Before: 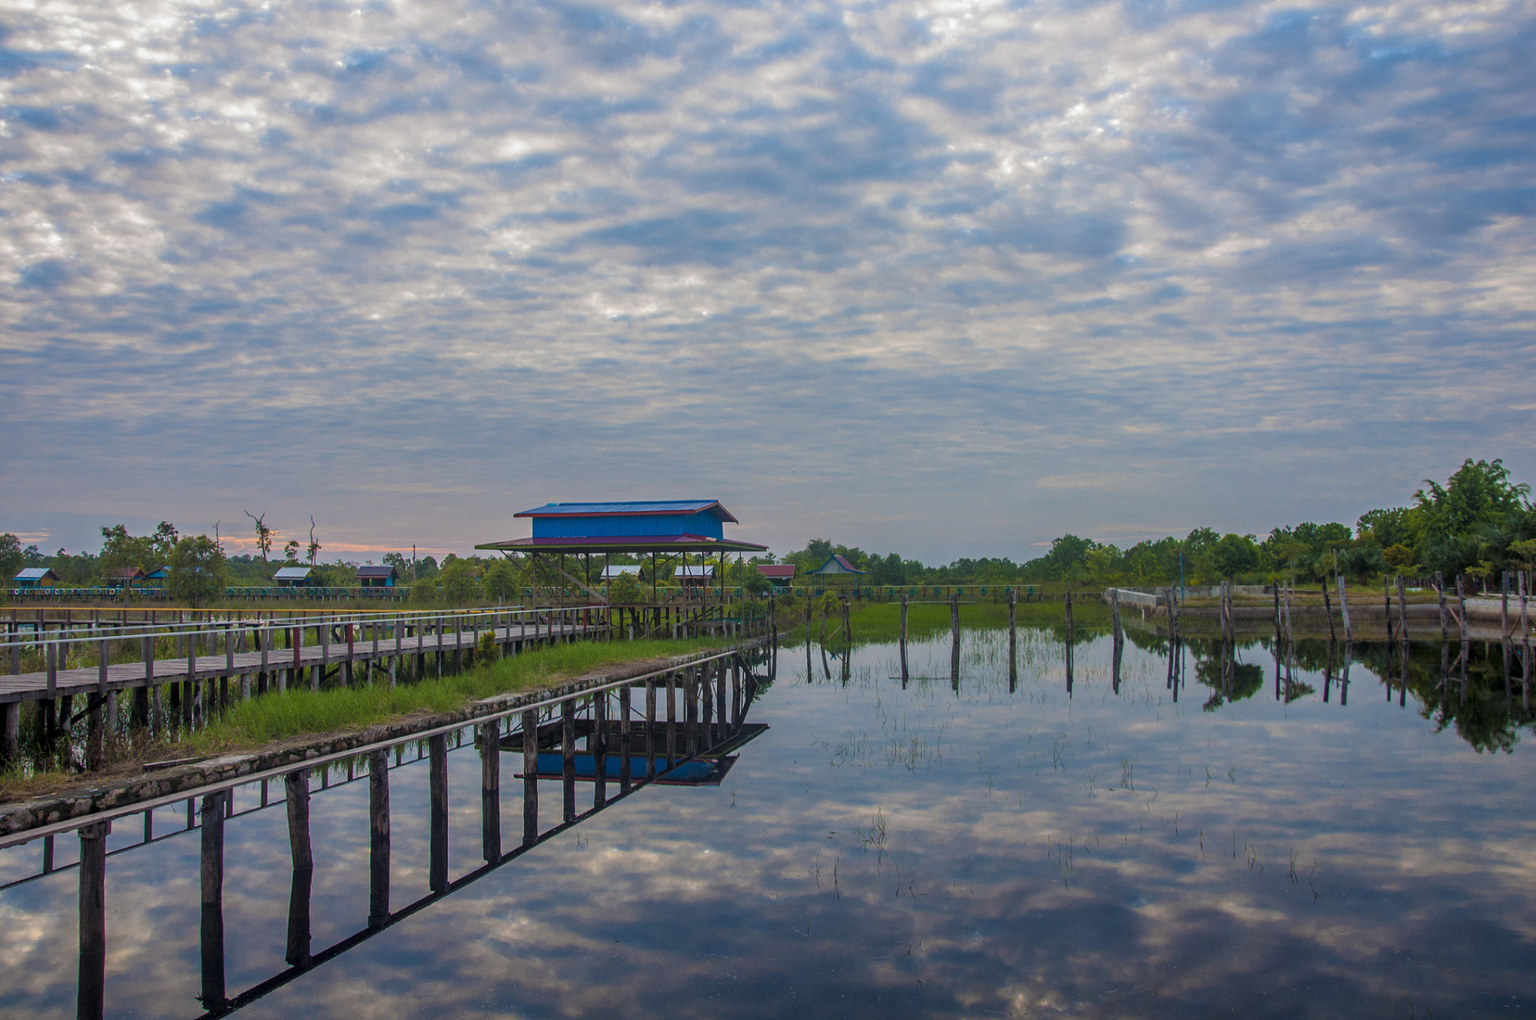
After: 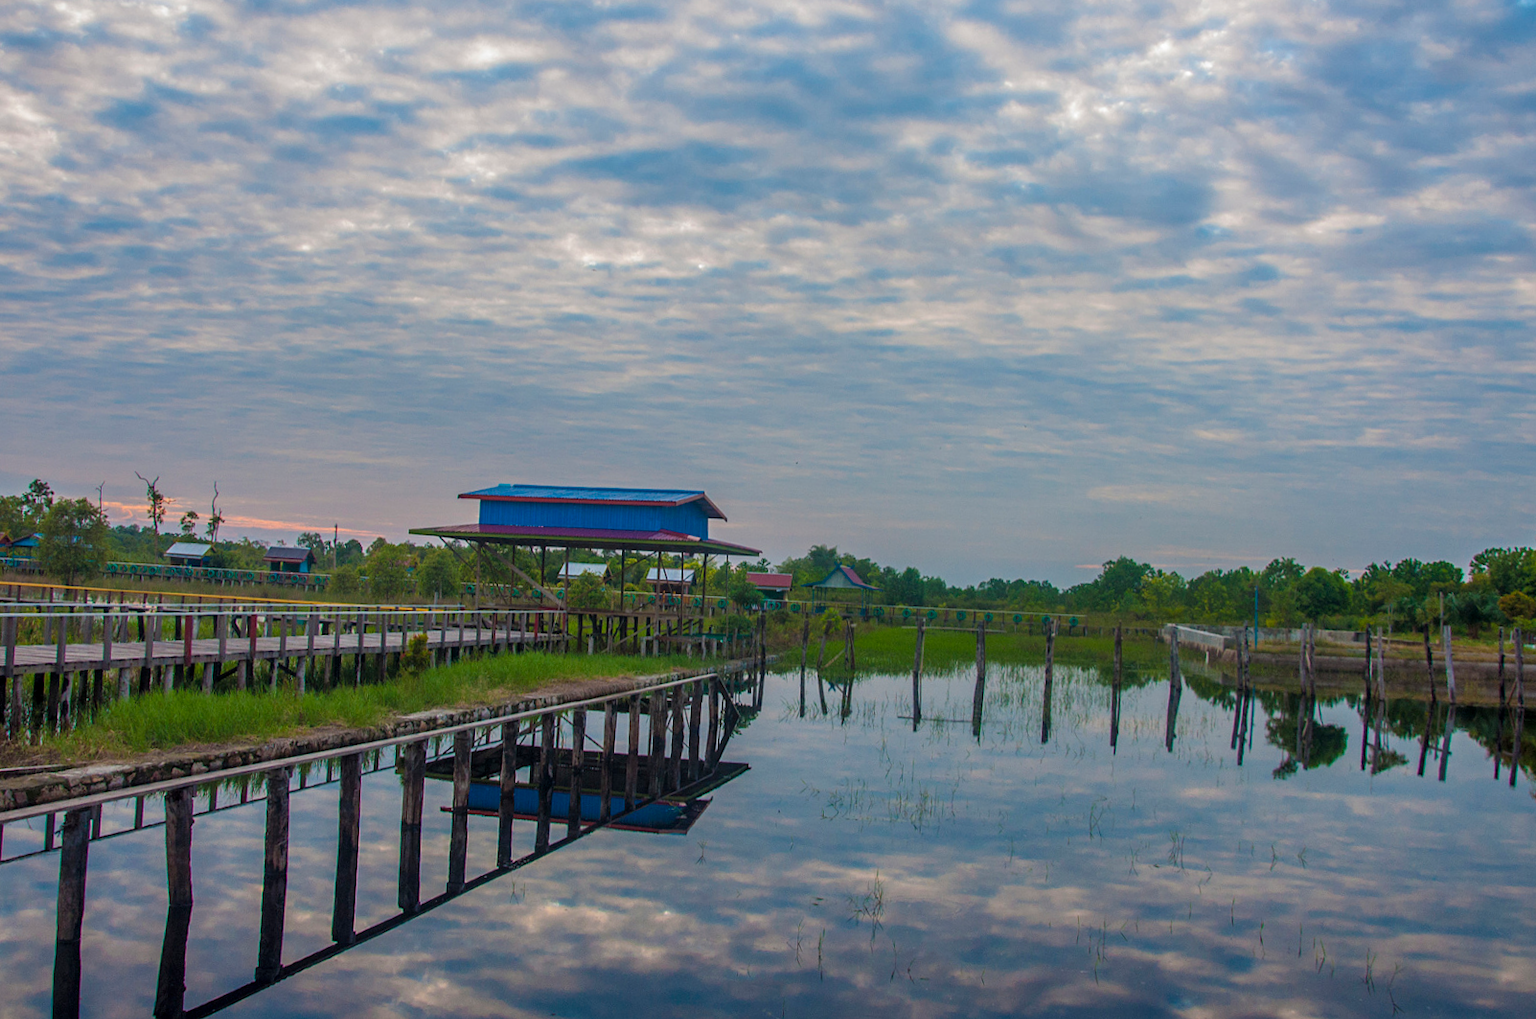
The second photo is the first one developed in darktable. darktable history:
crop and rotate: angle -3.27°, left 5.211%, top 5.211%, right 4.607%, bottom 4.607%
tone equalizer: on, module defaults
